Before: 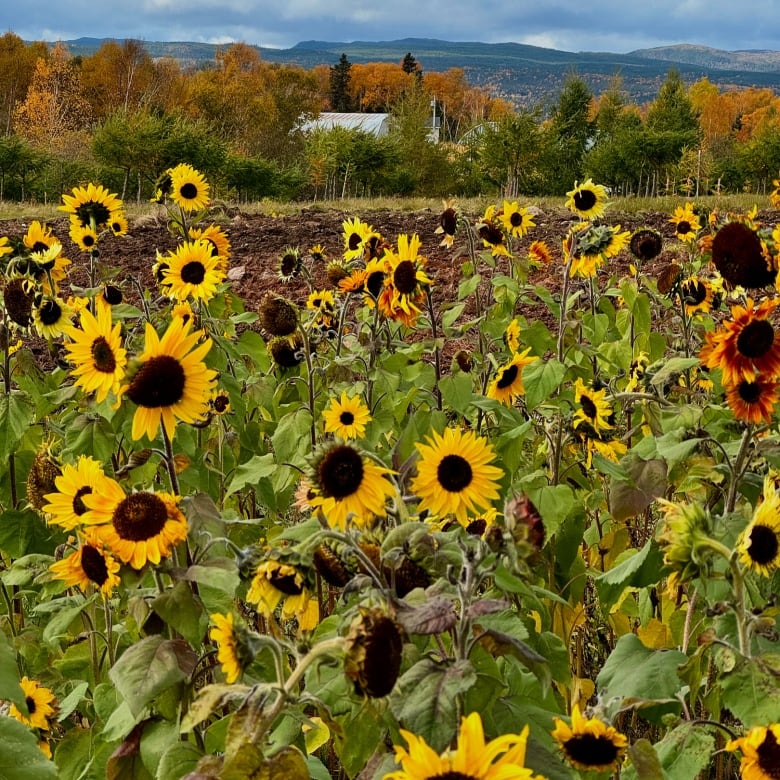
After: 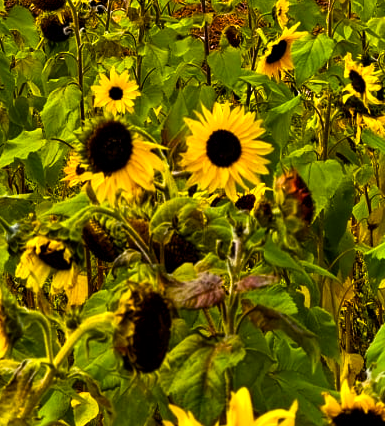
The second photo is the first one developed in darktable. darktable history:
color balance rgb: linear chroma grading › shadows -40%, linear chroma grading › highlights 40%, linear chroma grading › global chroma 45%, linear chroma grading › mid-tones -30%, perceptual saturation grading › global saturation 55%, perceptual saturation grading › highlights -50%, perceptual saturation grading › mid-tones 40%, perceptual saturation grading › shadows 30%, perceptual brilliance grading › global brilliance 20%, perceptual brilliance grading › shadows -40%, global vibrance 35%
crop: left 29.672%, top 41.786%, right 20.851%, bottom 3.487%
